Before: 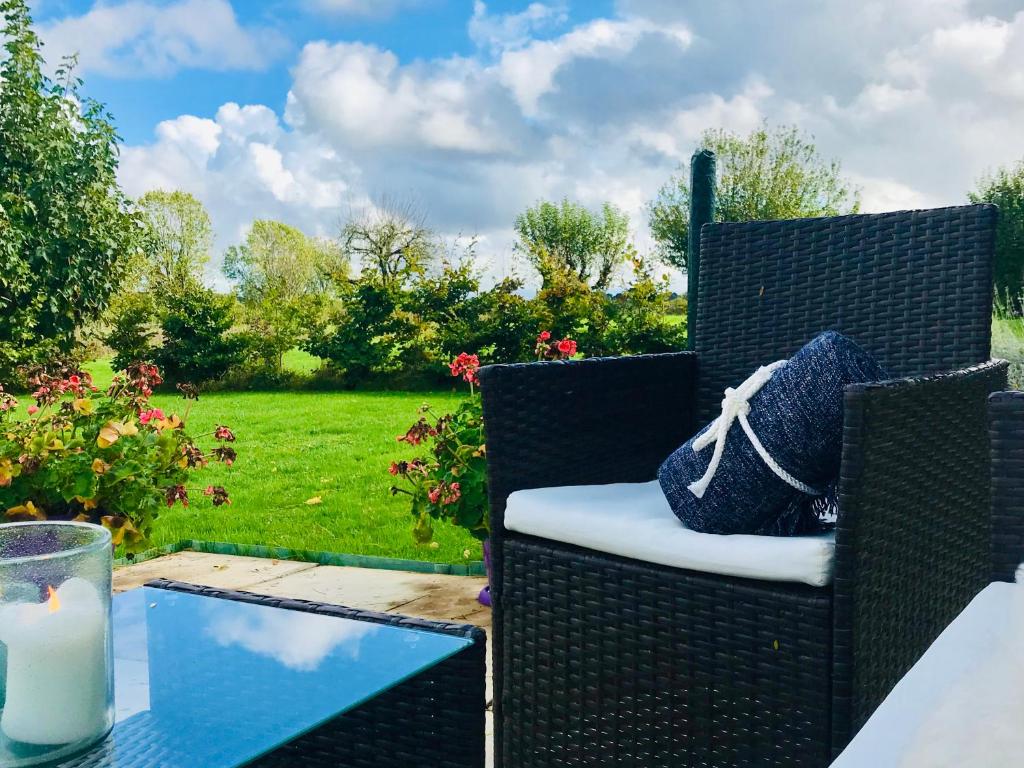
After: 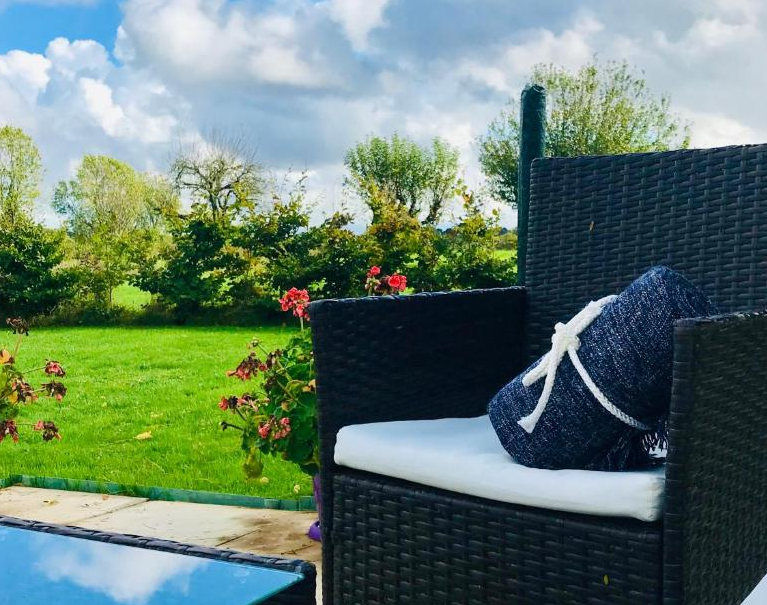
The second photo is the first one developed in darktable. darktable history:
crop: left 16.637%, top 8.584%, right 8.446%, bottom 12.597%
